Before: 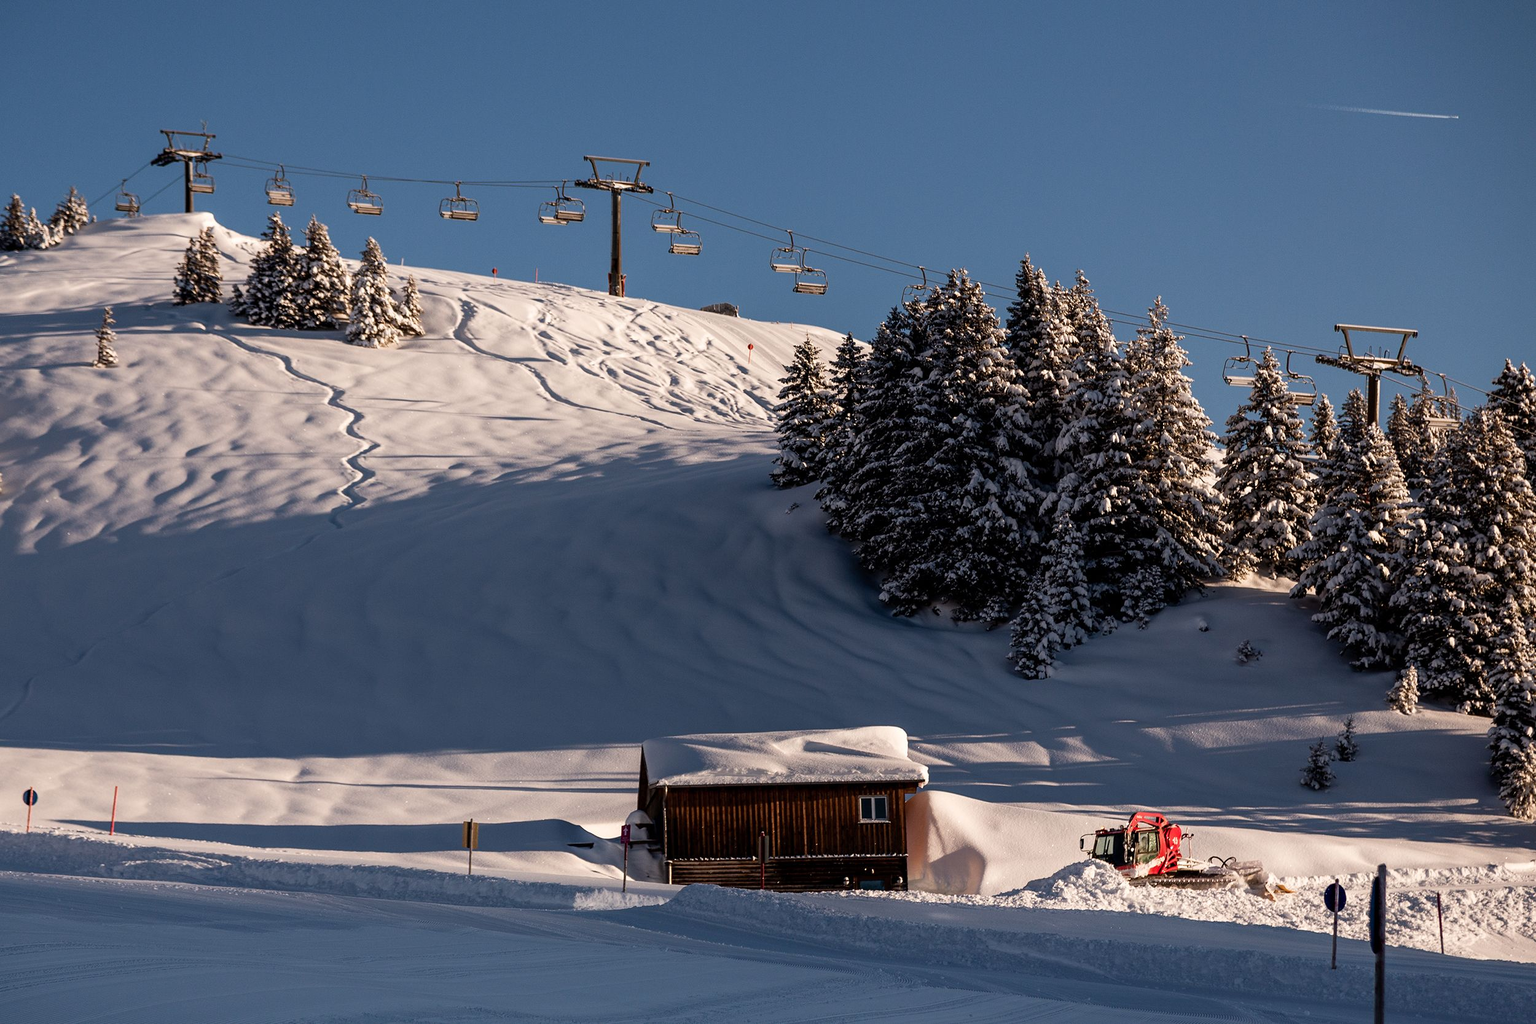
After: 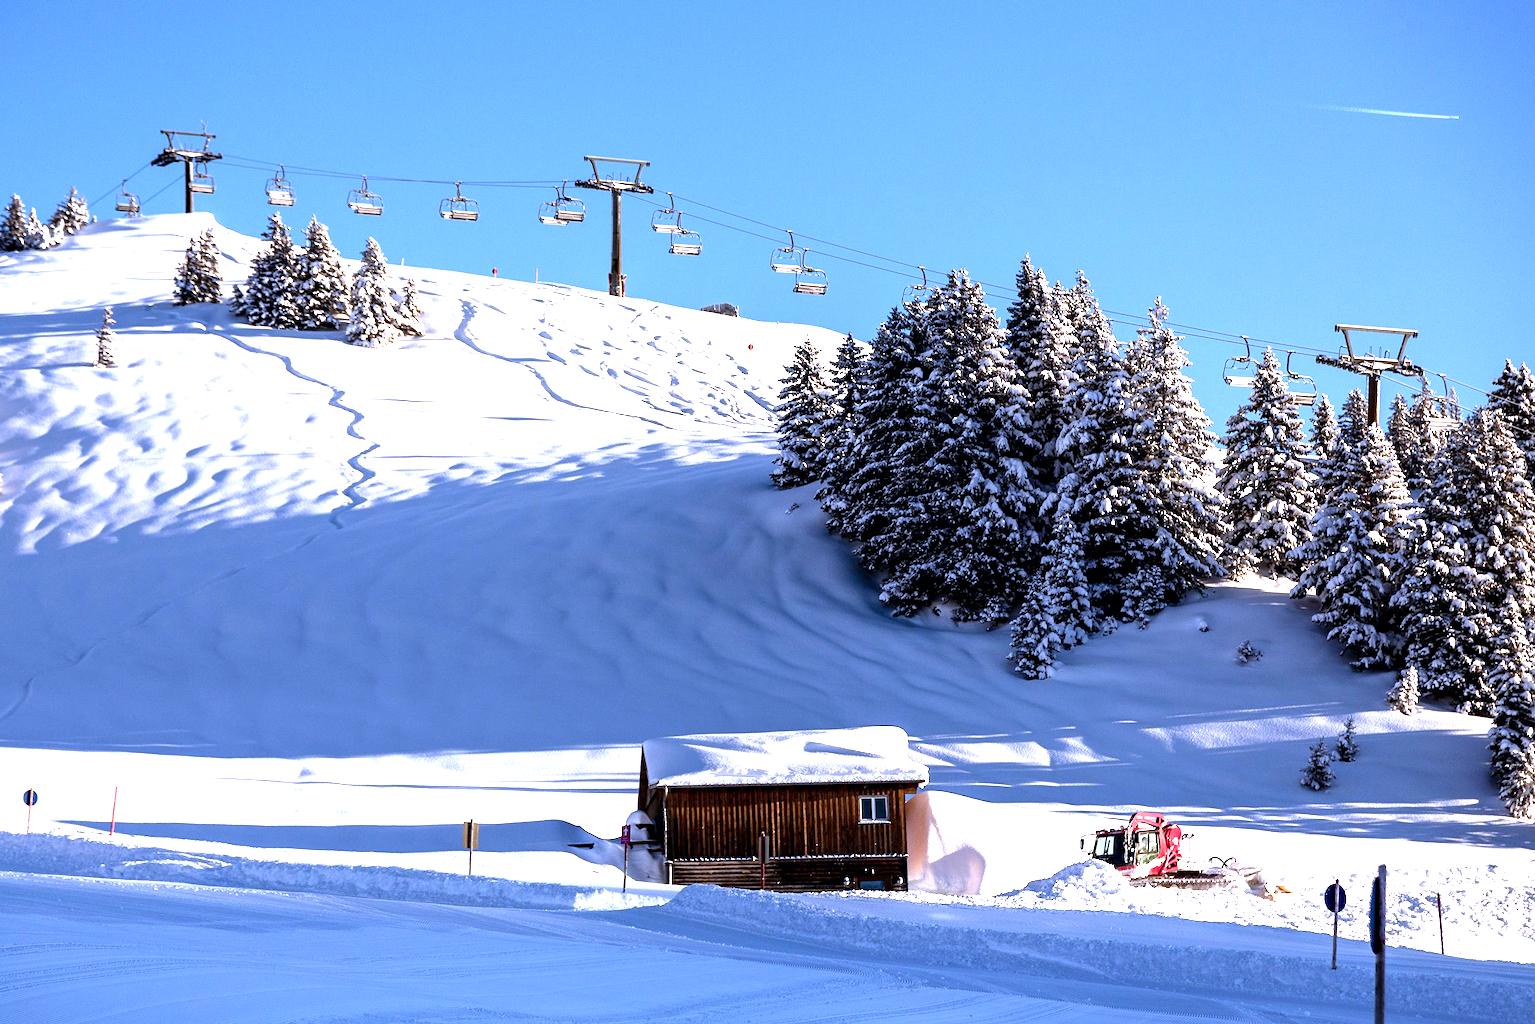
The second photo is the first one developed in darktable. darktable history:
white balance: red 0.871, blue 1.249
exposure: black level correction 0.001, exposure 1.822 EV, compensate exposure bias true, compensate highlight preservation false
